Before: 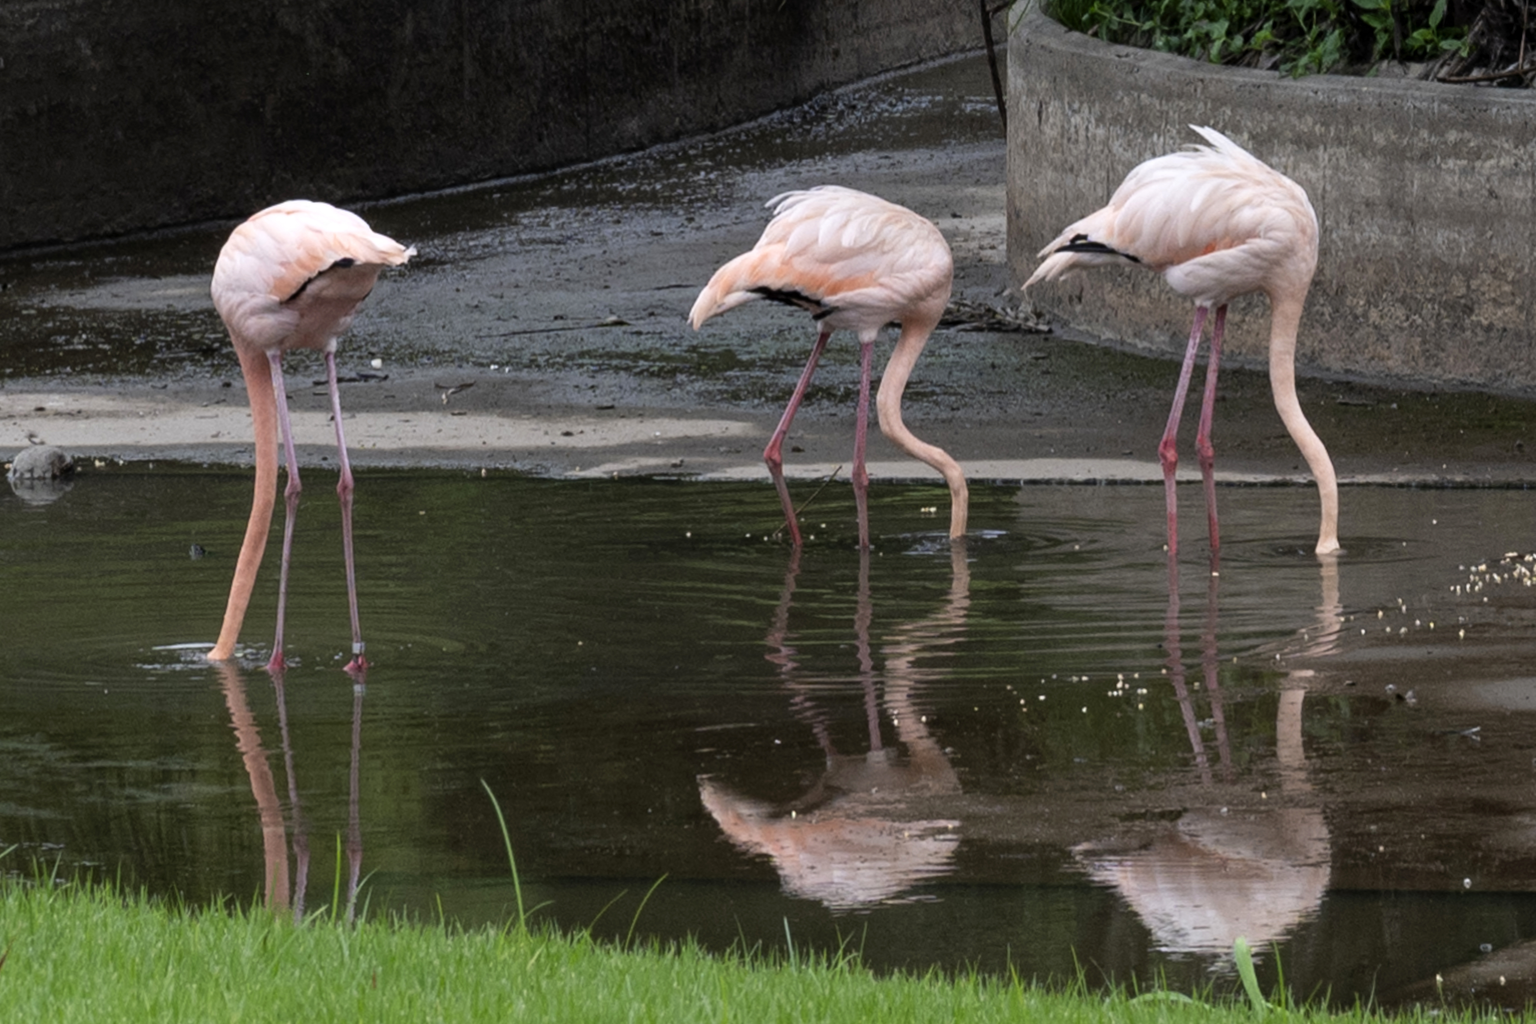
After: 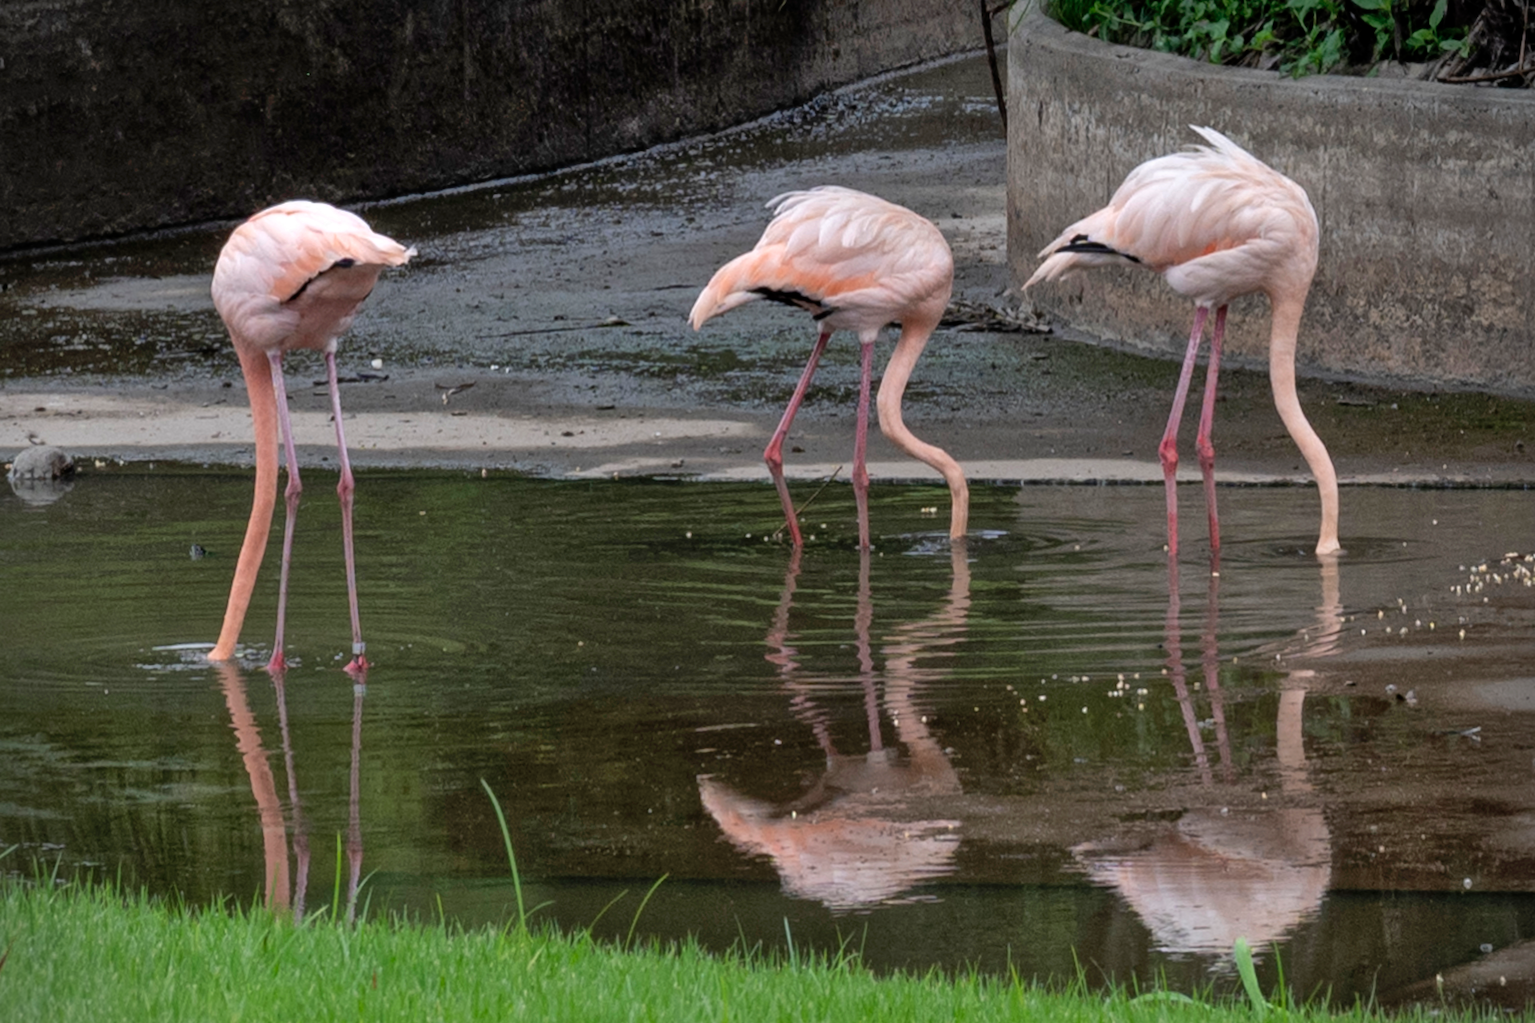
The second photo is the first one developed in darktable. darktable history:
shadows and highlights: on, module defaults
vignetting: fall-off start 92.51%
